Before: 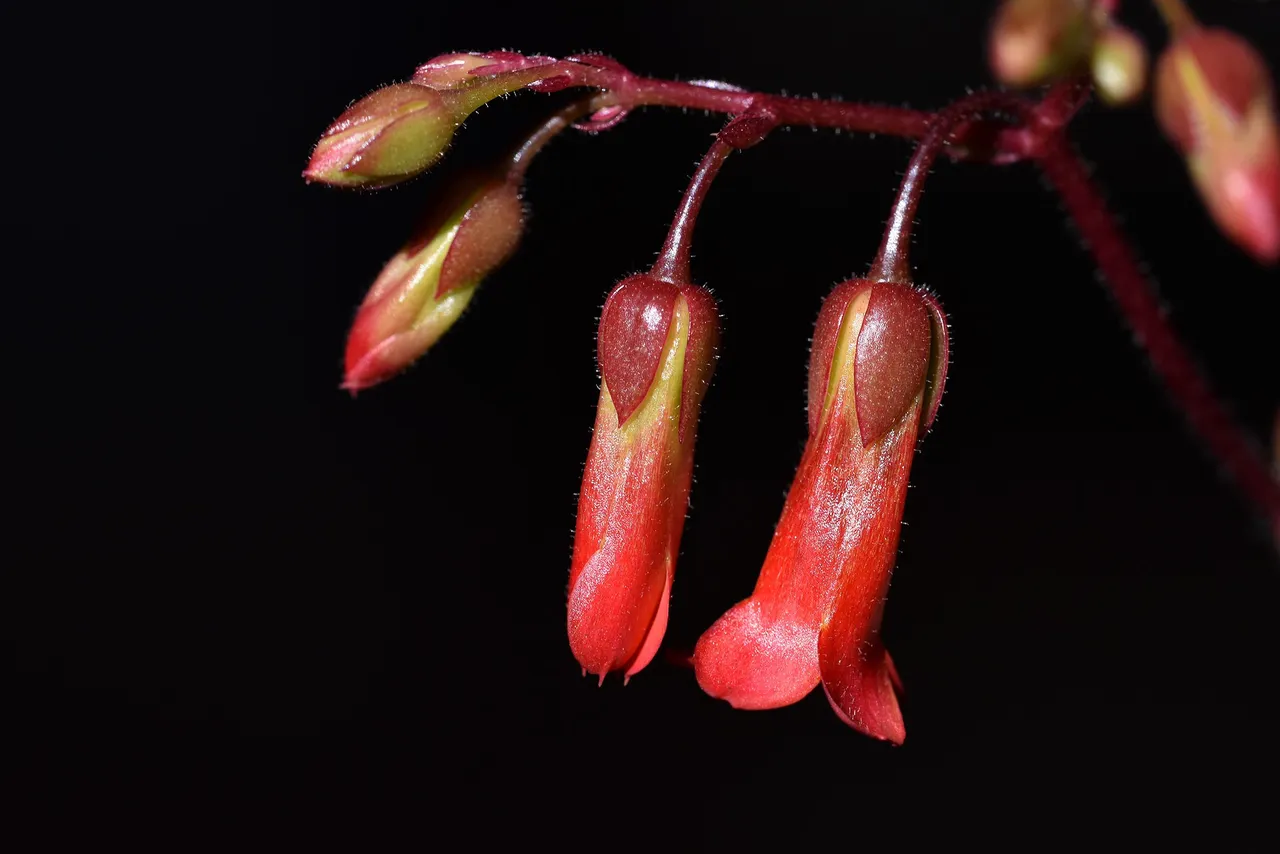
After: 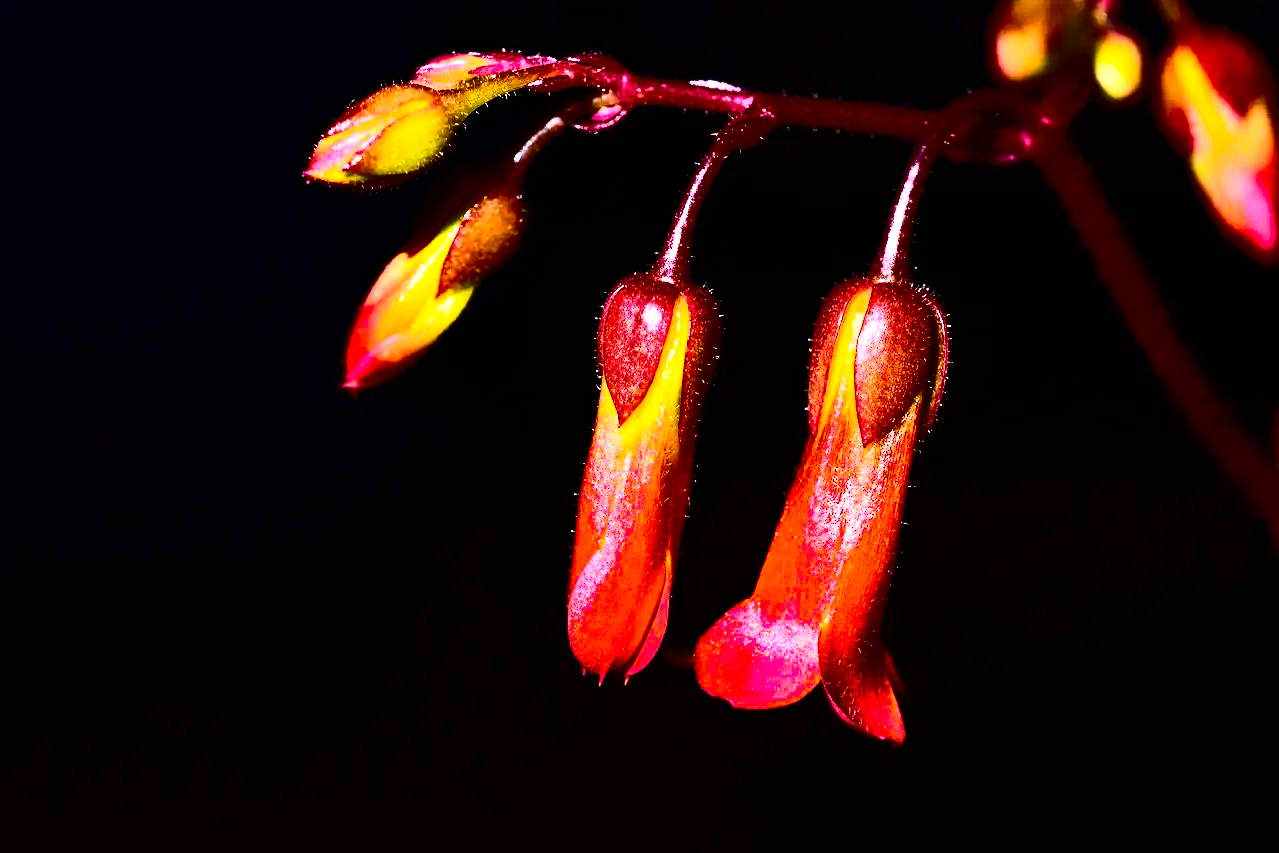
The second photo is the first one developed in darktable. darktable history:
exposure: exposure 0.609 EV, compensate highlight preservation false
haze removal: compatibility mode true, adaptive false
crop: left 0.033%
color balance rgb: perceptual saturation grading › global saturation 31.157%, perceptual brilliance grading › global brilliance -4.583%, perceptual brilliance grading › highlights 23.784%, perceptual brilliance grading › mid-tones 7.299%, perceptual brilliance grading › shadows -5.036%, global vibrance 44.981%
color correction: highlights b* -0.036, saturation 1.27
contrast brightness saturation: contrast 0.498, saturation -0.088
tone curve: curves: ch0 [(0, 0) (0.004, 0.001) (0.133, 0.112) (0.325, 0.362) (0.832, 0.893) (1, 1)], color space Lab, independent channels, preserve colors none
